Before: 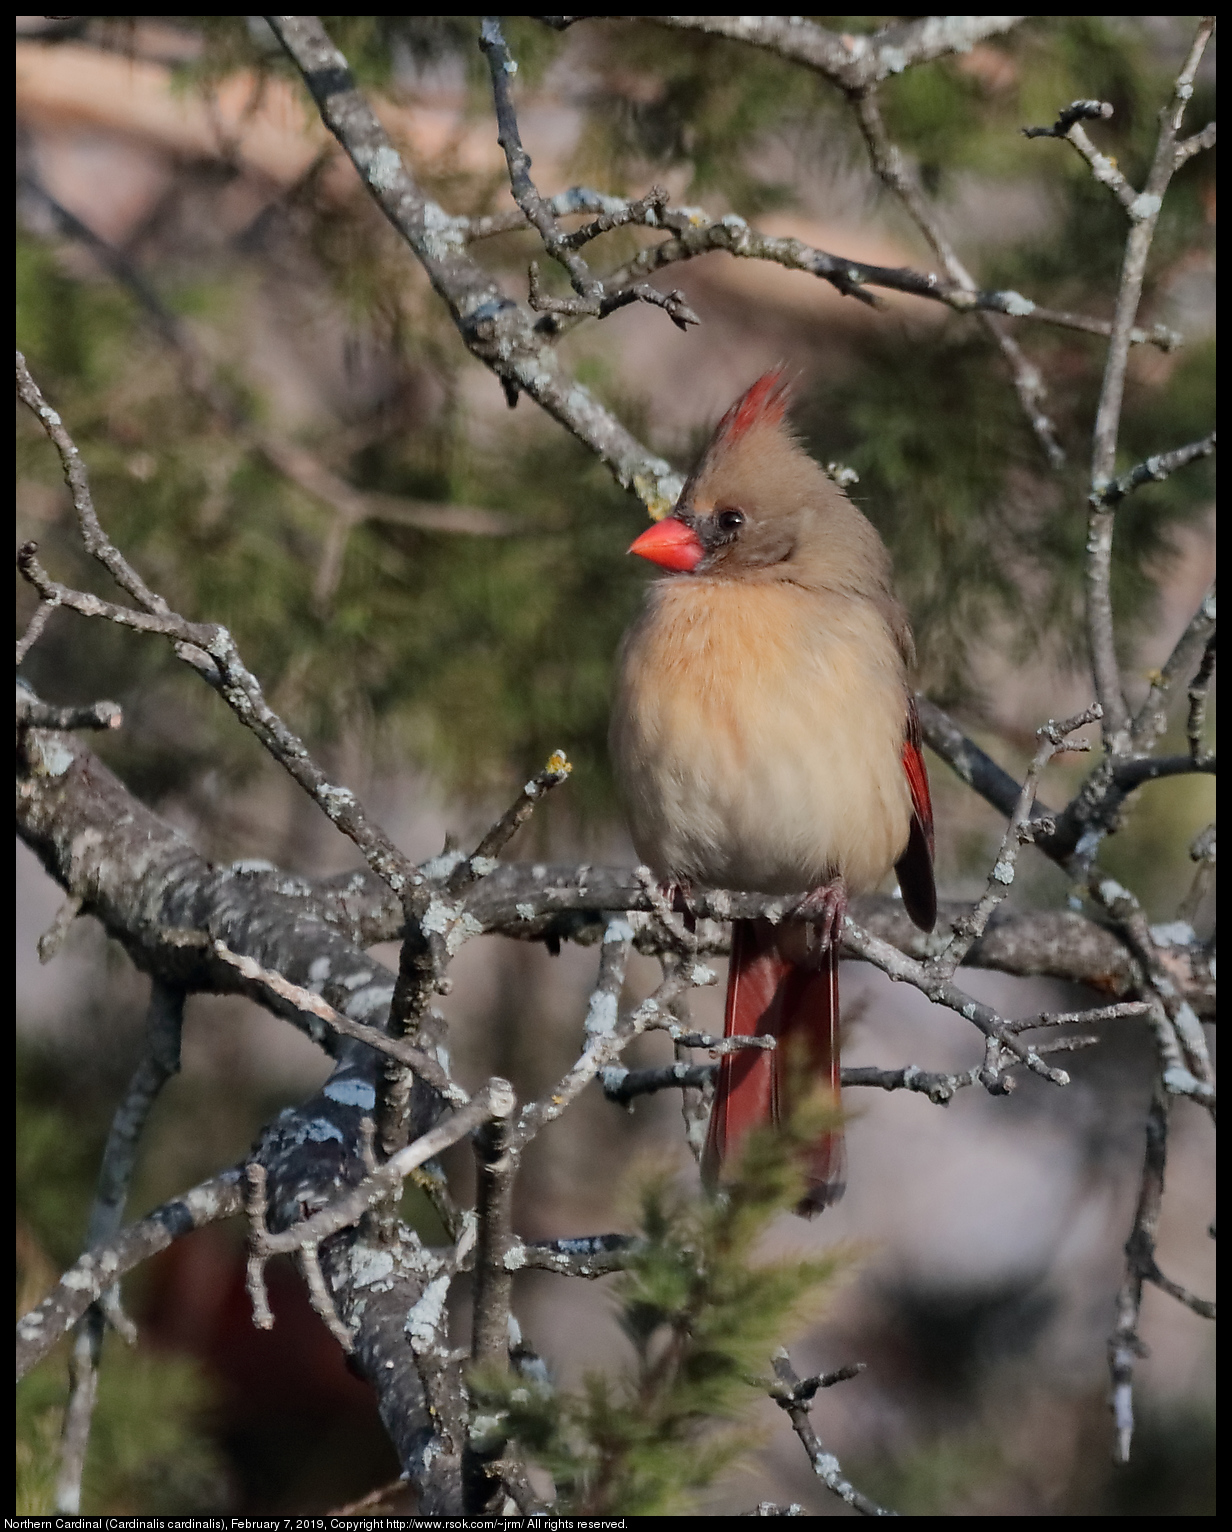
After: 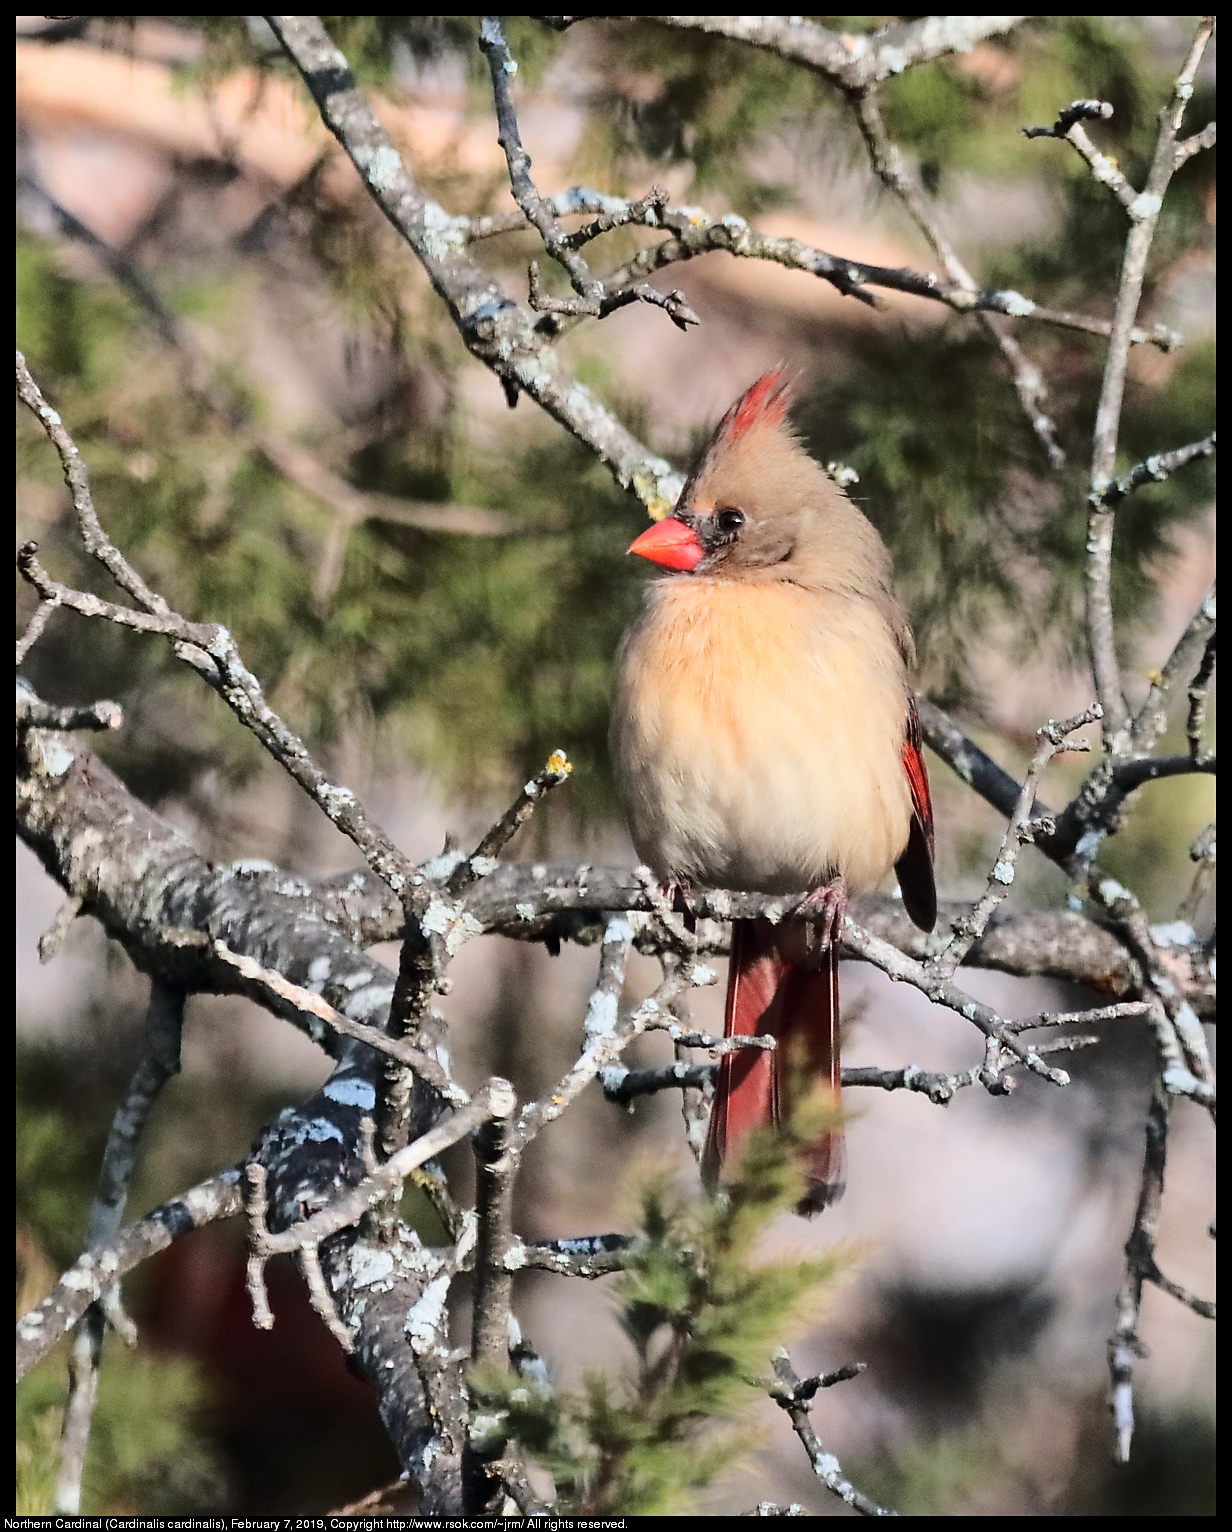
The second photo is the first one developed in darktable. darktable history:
base curve: curves: ch0 [(0, 0) (0.032, 0.037) (0.105, 0.228) (0.435, 0.76) (0.856, 0.983) (1, 1)]
sharpen: amount 0.213
